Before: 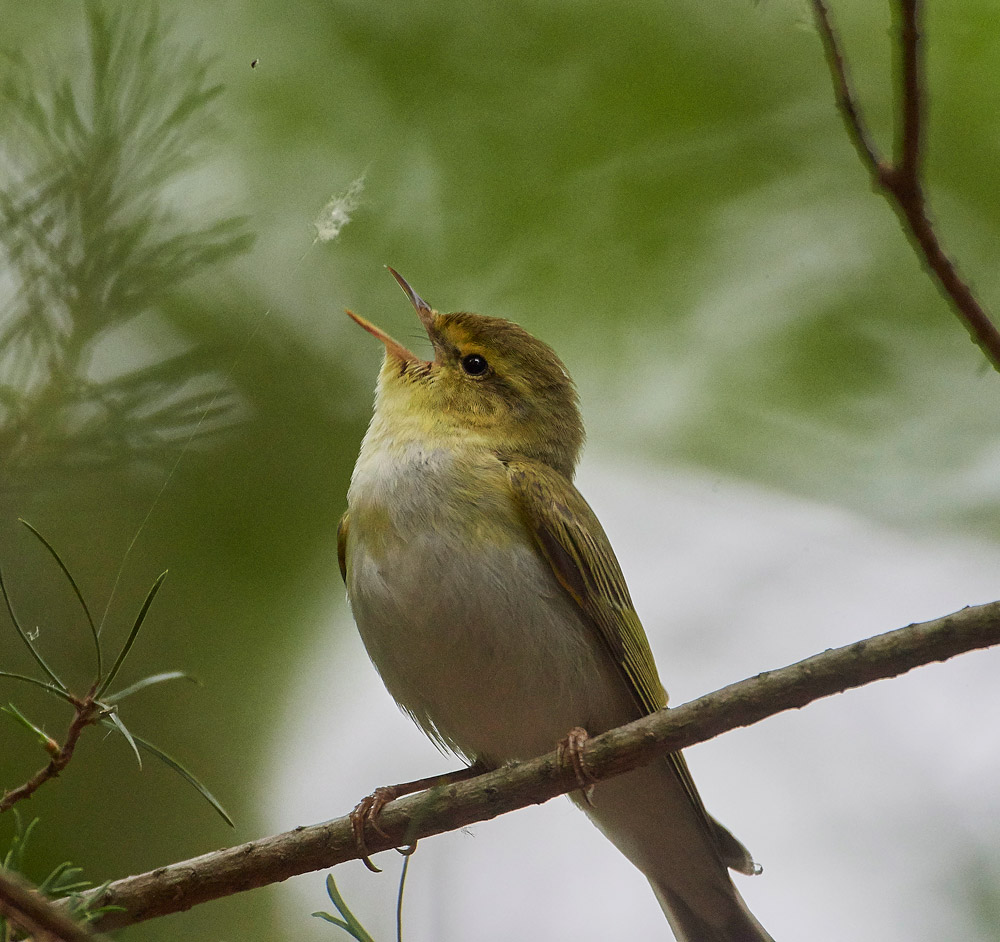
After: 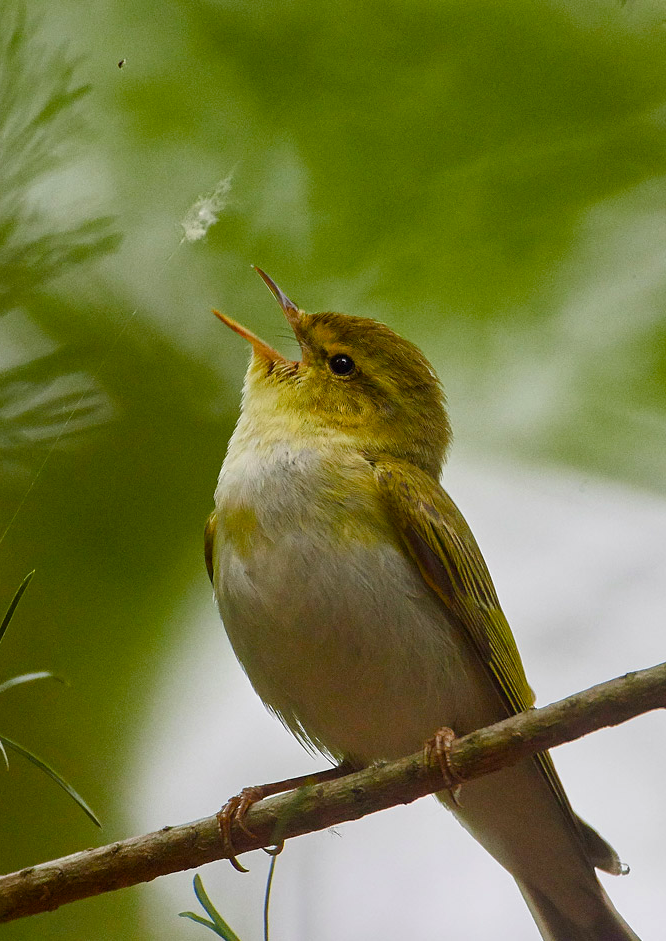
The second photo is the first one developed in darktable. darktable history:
color balance rgb: perceptual saturation grading › global saturation 26.313%, perceptual saturation grading › highlights -27.719%, perceptual saturation grading › mid-tones 15.178%, perceptual saturation grading › shadows 33.001%, perceptual brilliance grading › global brilliance 2.521%, global vibrance 8.199%
crop and rotate: left 13.343%, right 20.02%
